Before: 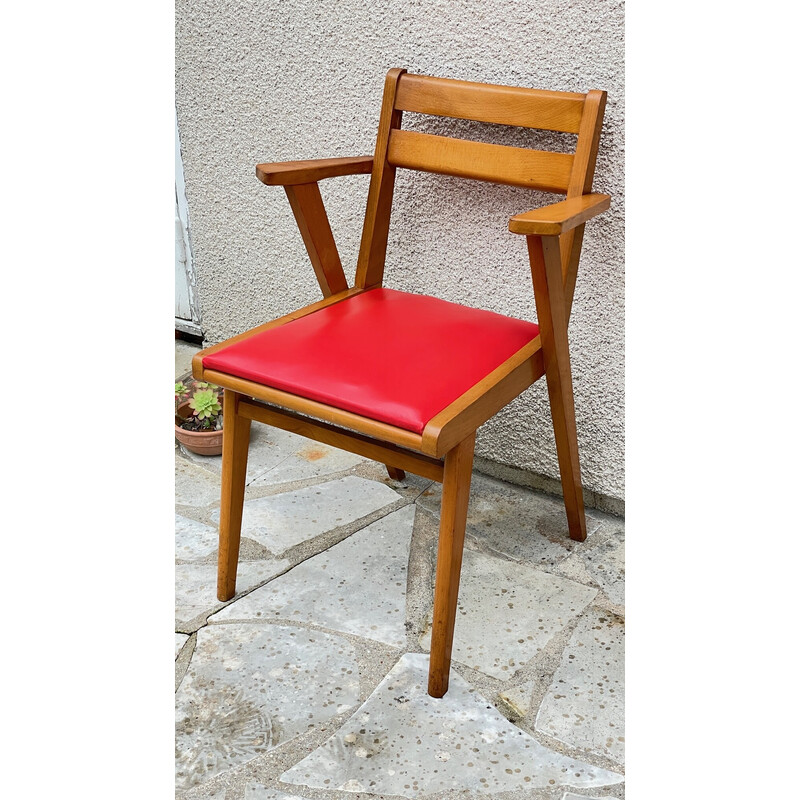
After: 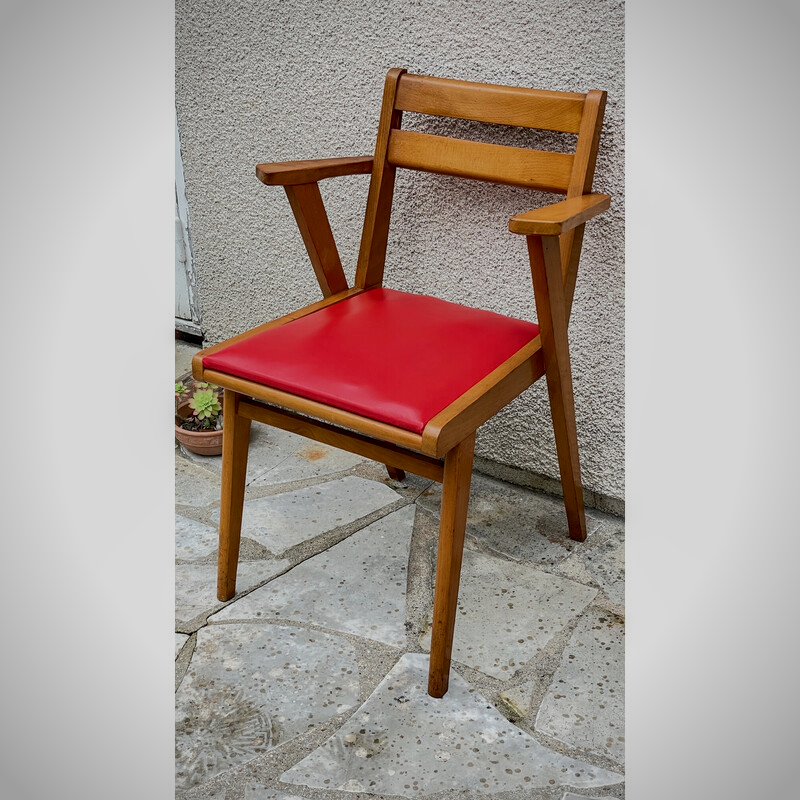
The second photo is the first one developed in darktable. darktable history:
exposure: exposure -0.571 EV, compensate highlight preservation false
vignetting: fall-off start 86.55%, automatic ratio true
local contrast: on, module defaults
